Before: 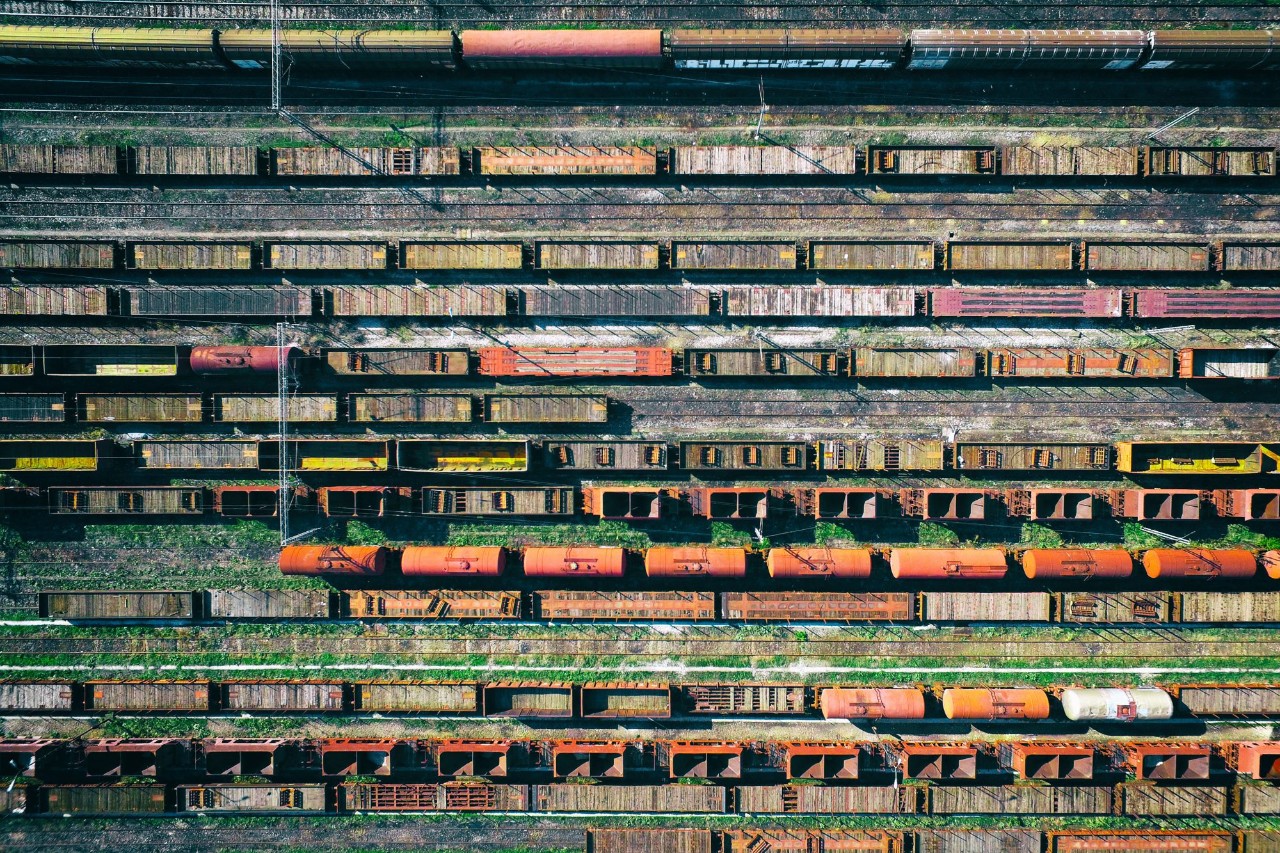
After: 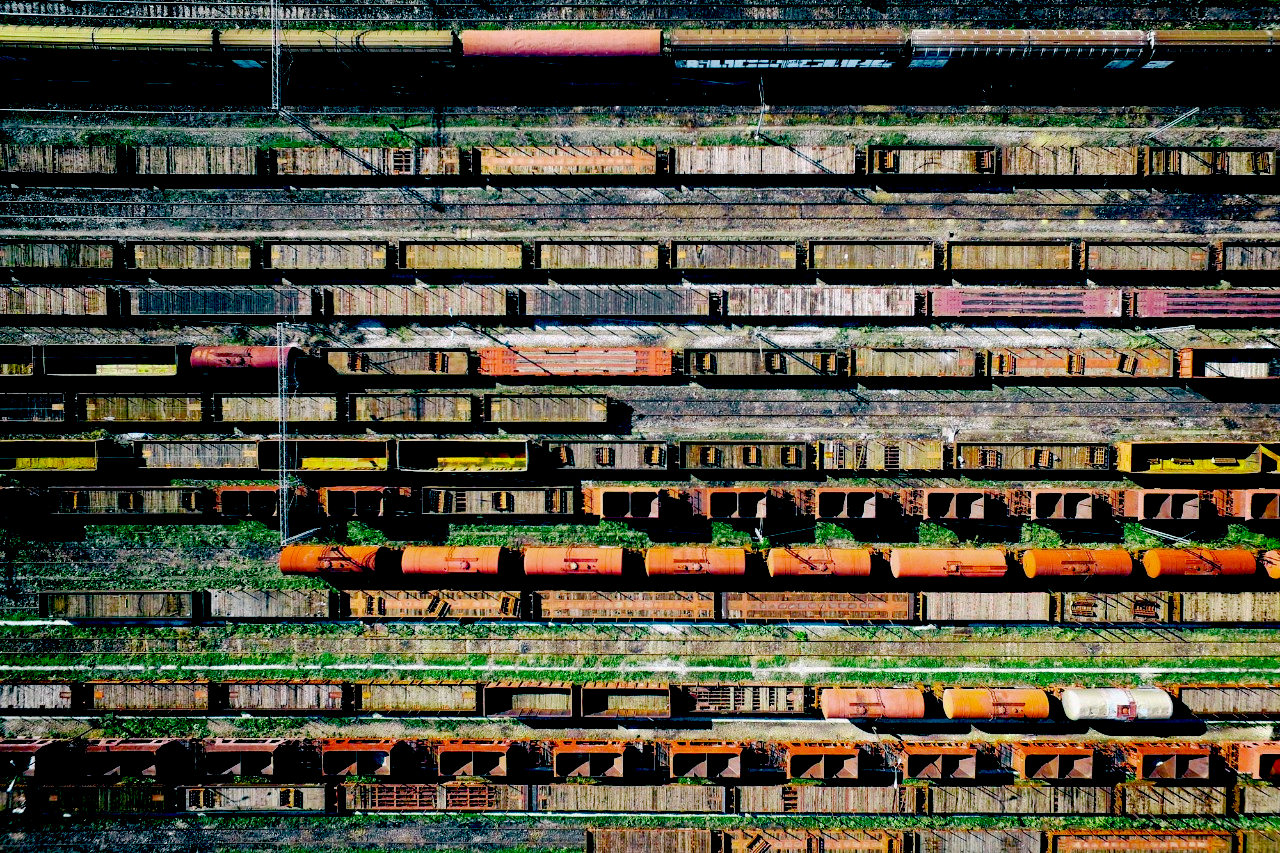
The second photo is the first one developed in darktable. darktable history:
base curve: curves: ch0 [(0, 0) (0.262, 0.32) (0.722, 0.705) (1, 1)], preserve colors none
exposure: black level correction 0.056, exposure -0.033 EV, compensate highlight preservation false
